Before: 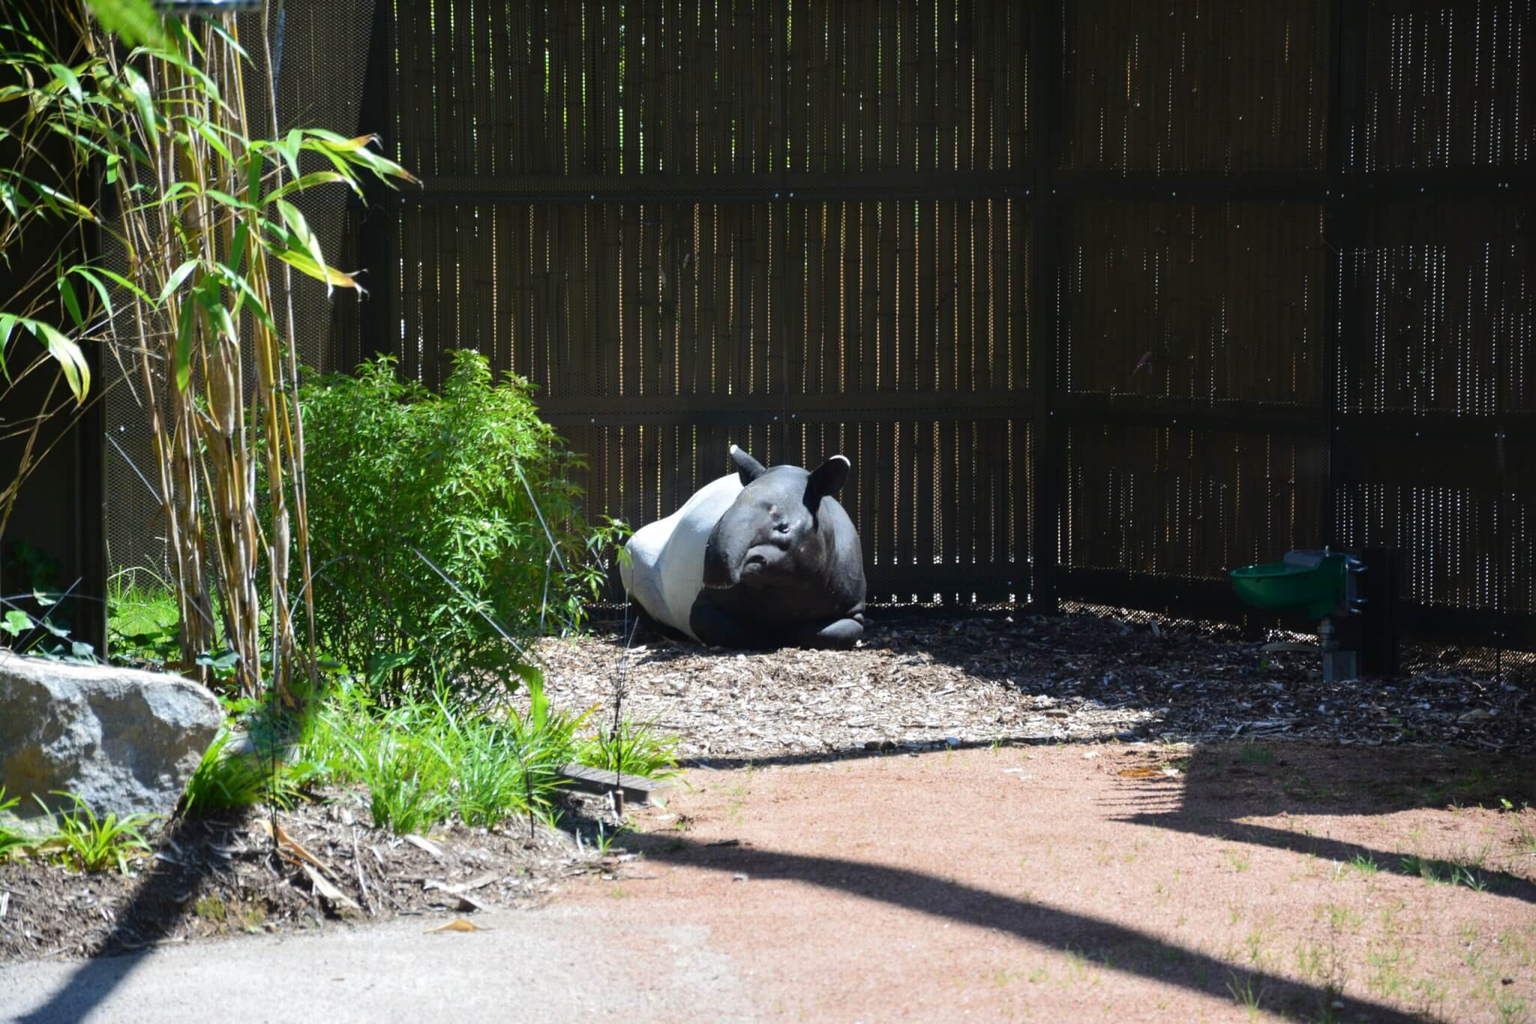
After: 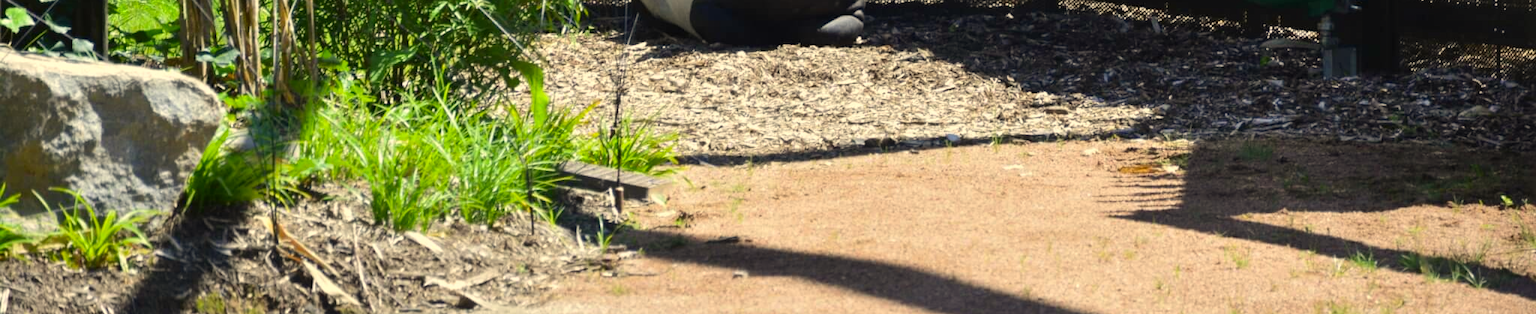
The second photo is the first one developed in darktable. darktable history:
shadows and highlights: shadows 31.92, highlights -33.01, soften with gaussian
crop and rotate: top 58.949%, bottom 10.352%
color correction: highlights a* 2.73, highlights b* 22.86
